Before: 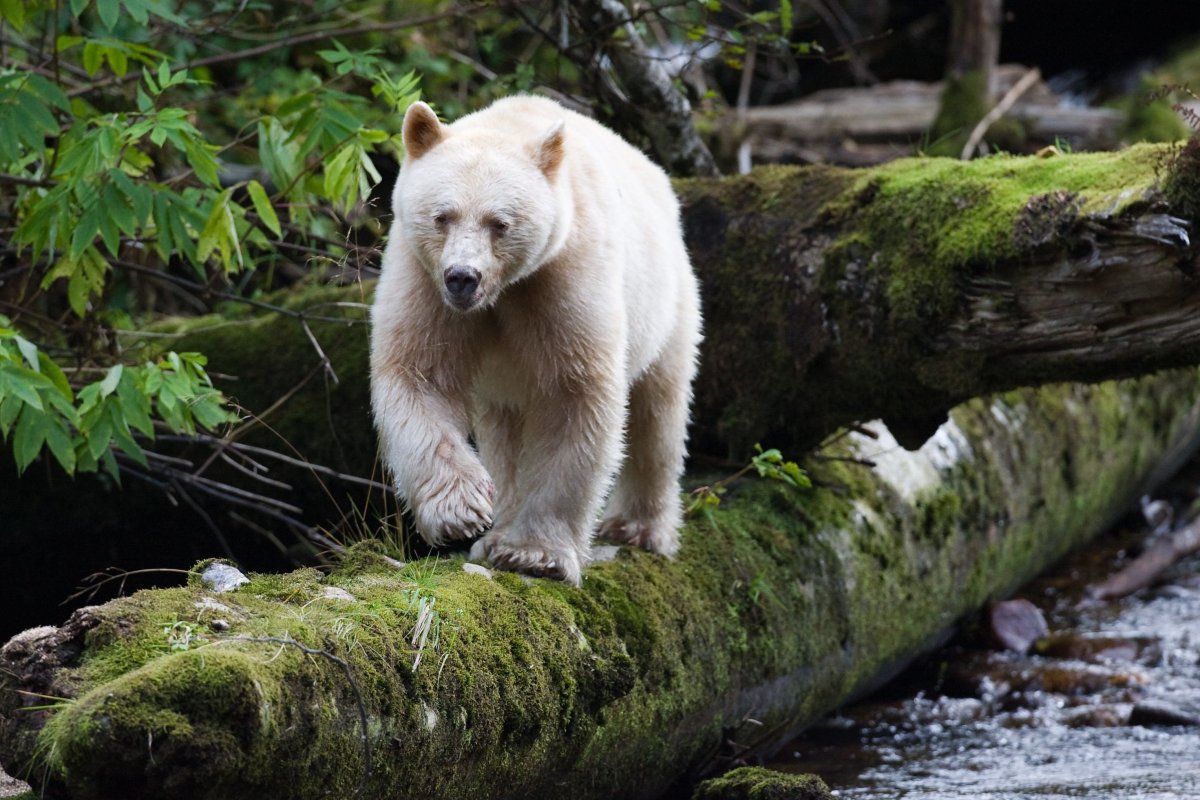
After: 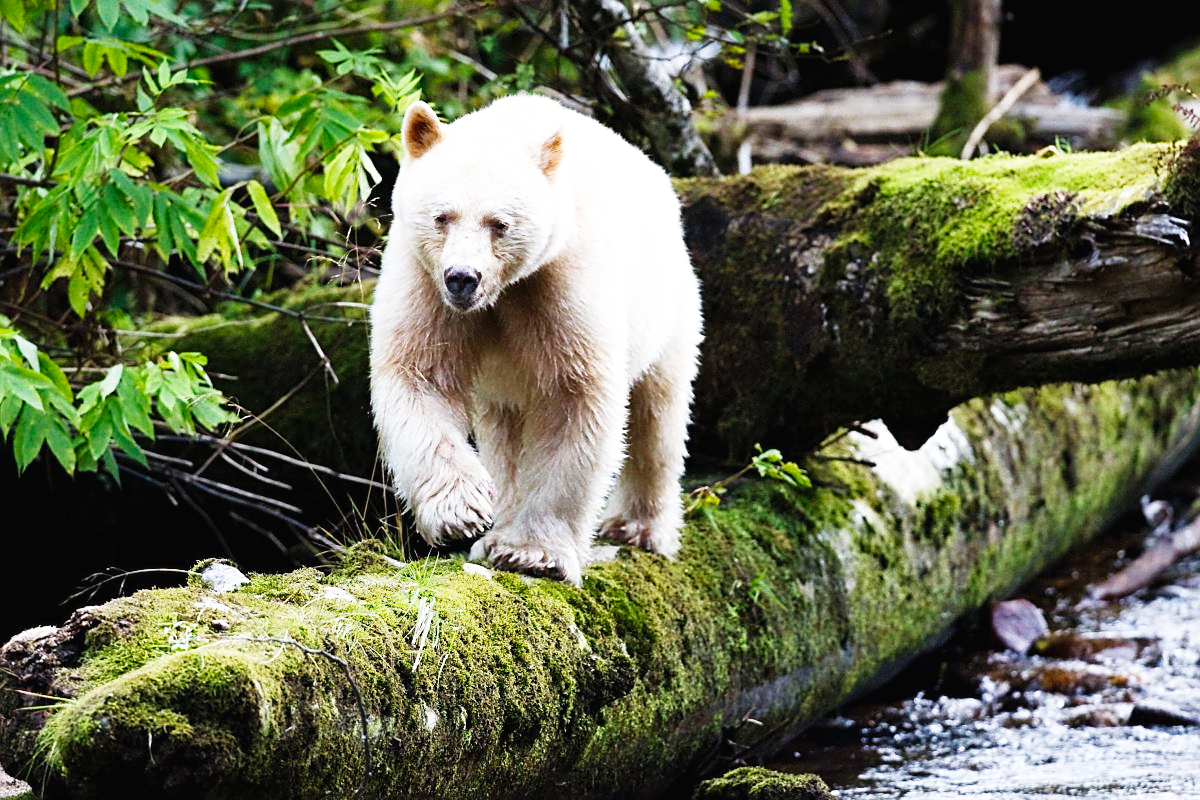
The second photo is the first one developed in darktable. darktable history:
sharpen: on, module defaults
base curve: curves: ch0 [(0, 0.003) (0.001, 0.002) (0.006, 0.004) (0.02, 0.022) (0.048, 0.086) (0.094, 0.234) (0.162, 0.431) (0.258, 0.629) (0.385, 0.8) (0.548, 0.918) (0.751, 0.988) (1, 1)], preserve colors none
